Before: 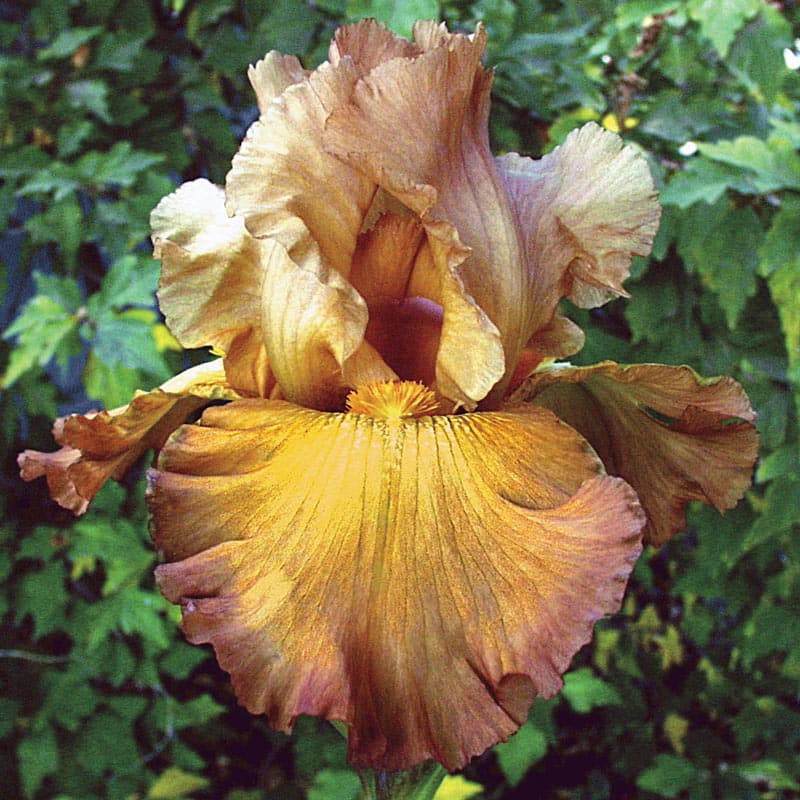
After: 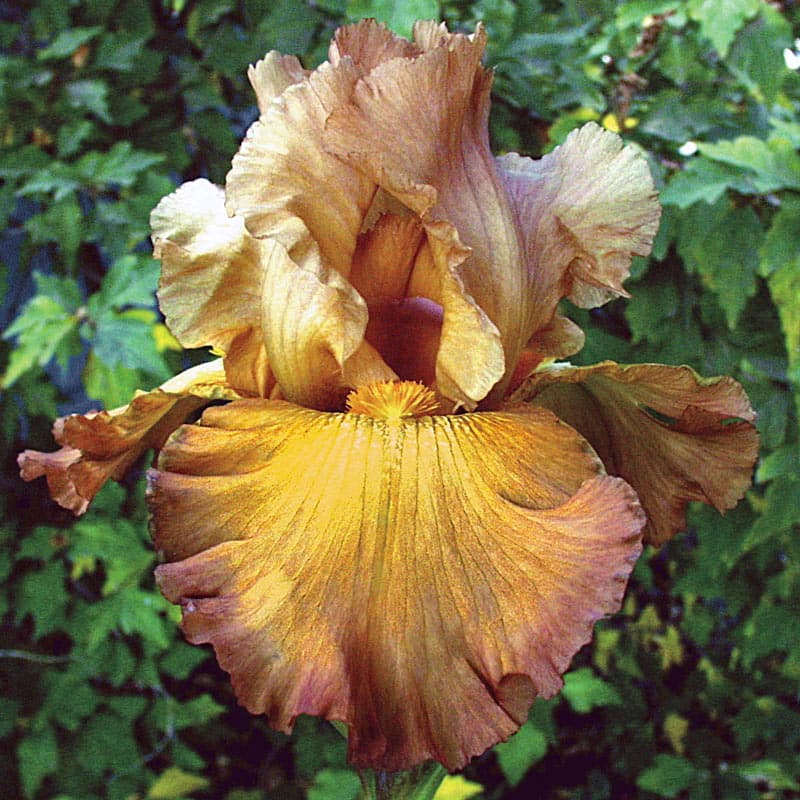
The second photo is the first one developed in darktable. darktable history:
haze removal: strength 0.1, compatibility mode true, adaptive false
